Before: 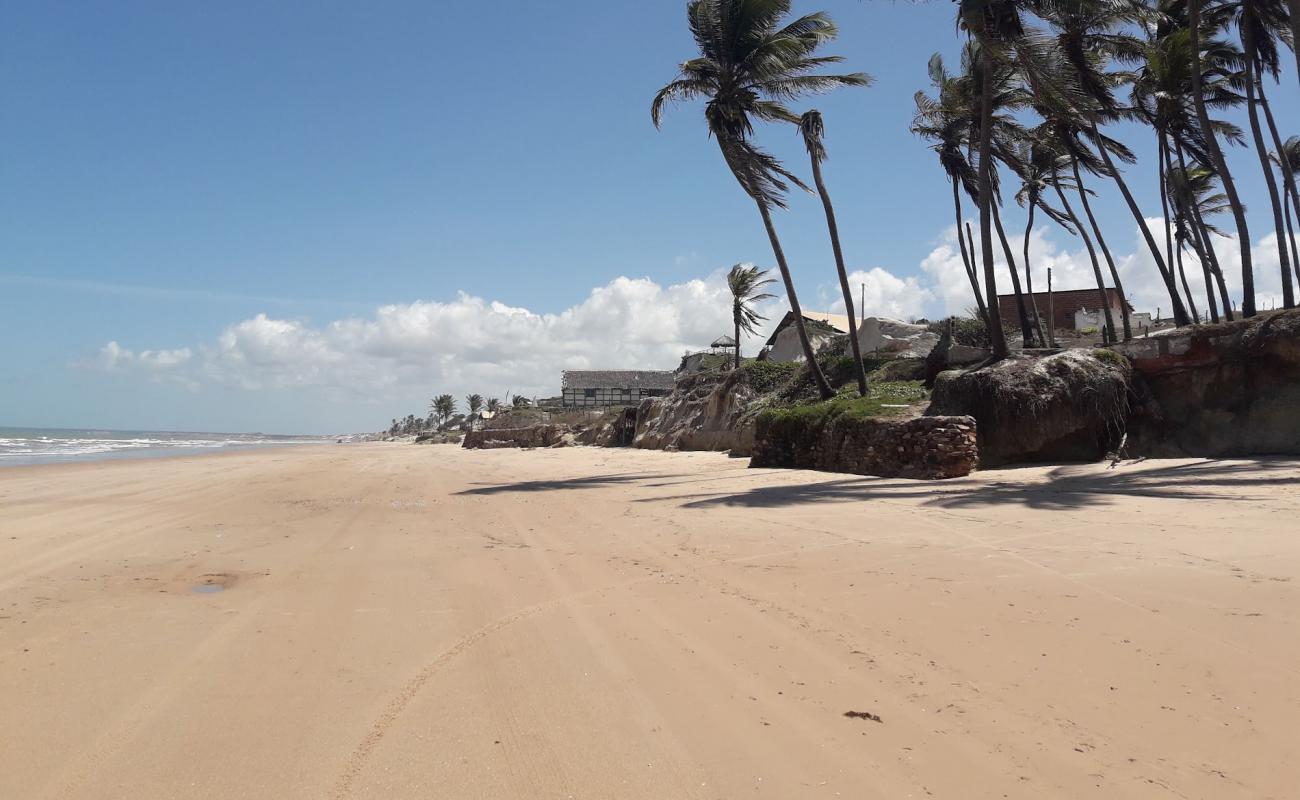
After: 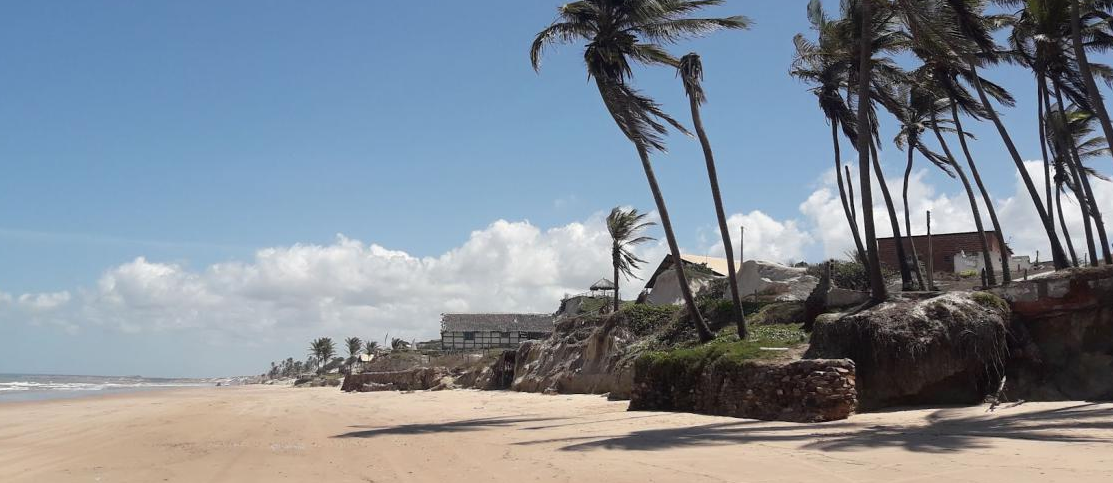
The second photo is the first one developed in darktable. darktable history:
crop and rotate: left 9.345%, top 7.22%, right 4.982%, bottom 32.331%
white balance: emerald 1
